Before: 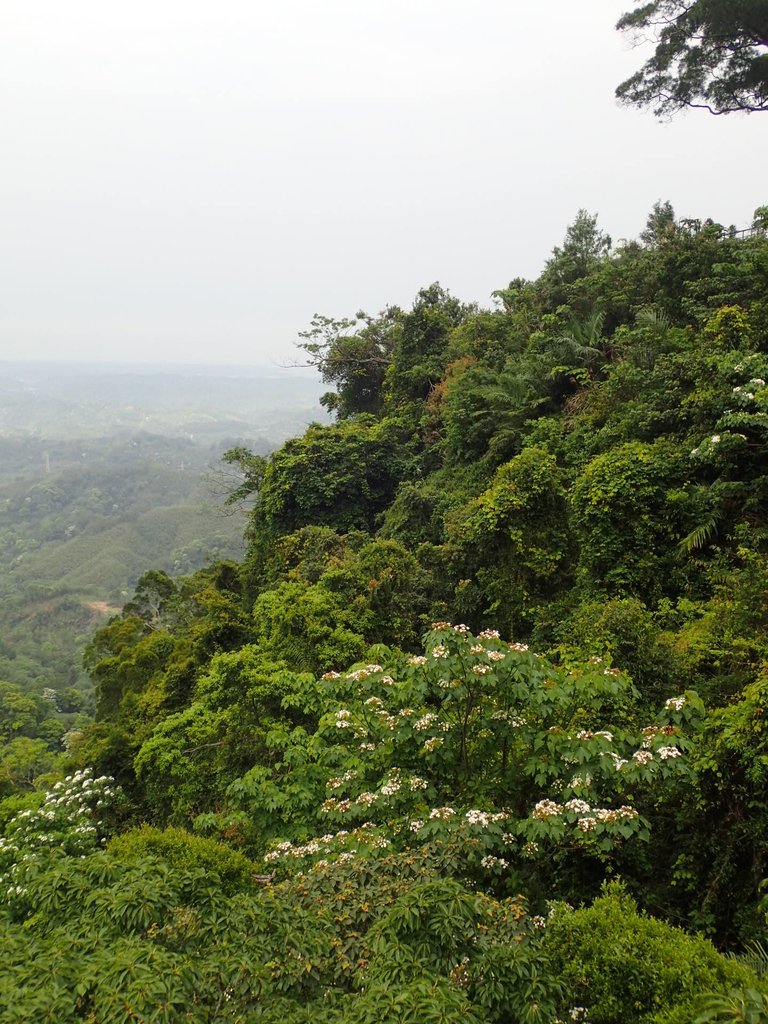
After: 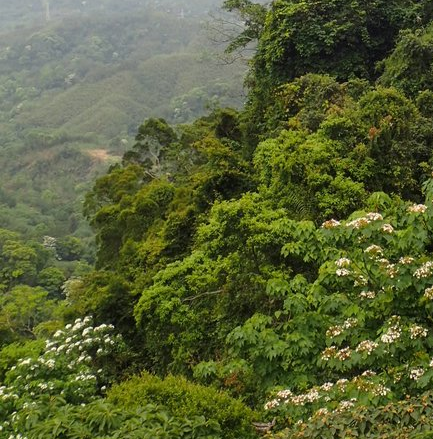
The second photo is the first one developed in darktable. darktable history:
crop: top 44.182%, right 43.519%, bottom 12.865%
